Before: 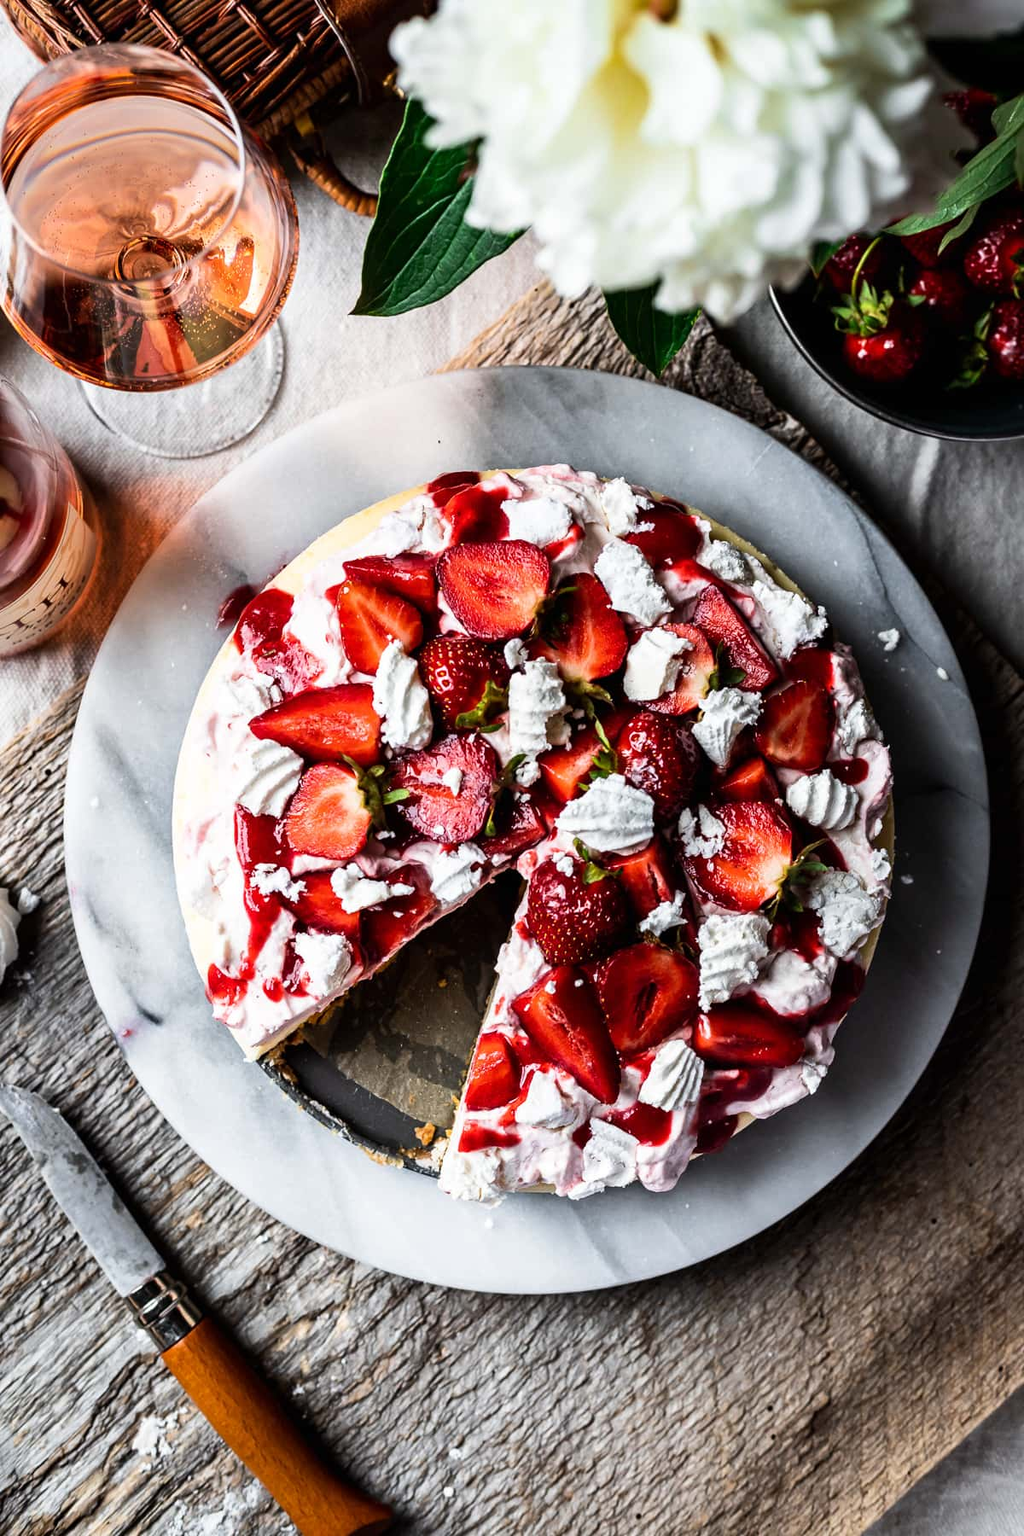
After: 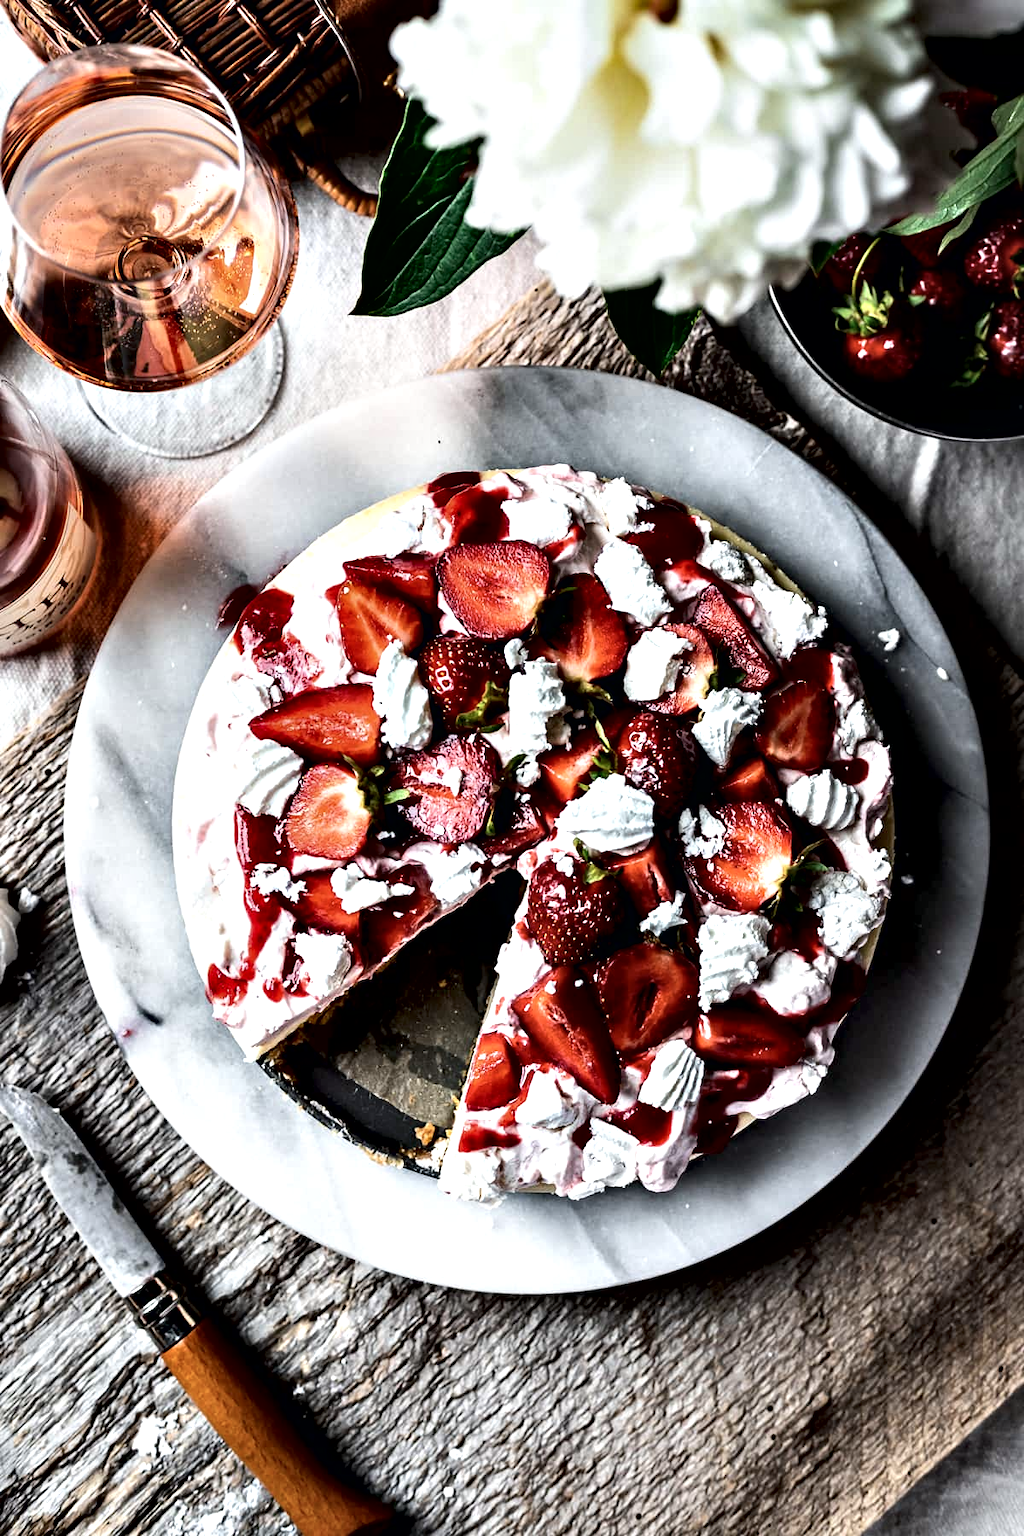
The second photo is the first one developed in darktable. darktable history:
contrast equalizer: y [[0.6 ×6], [0.55 ×6], [0 ×6], [0 ×6], [0 ×6]]
contrast brightness saturation: contrast 0.064, brightness -0.005, saturation -0.242
